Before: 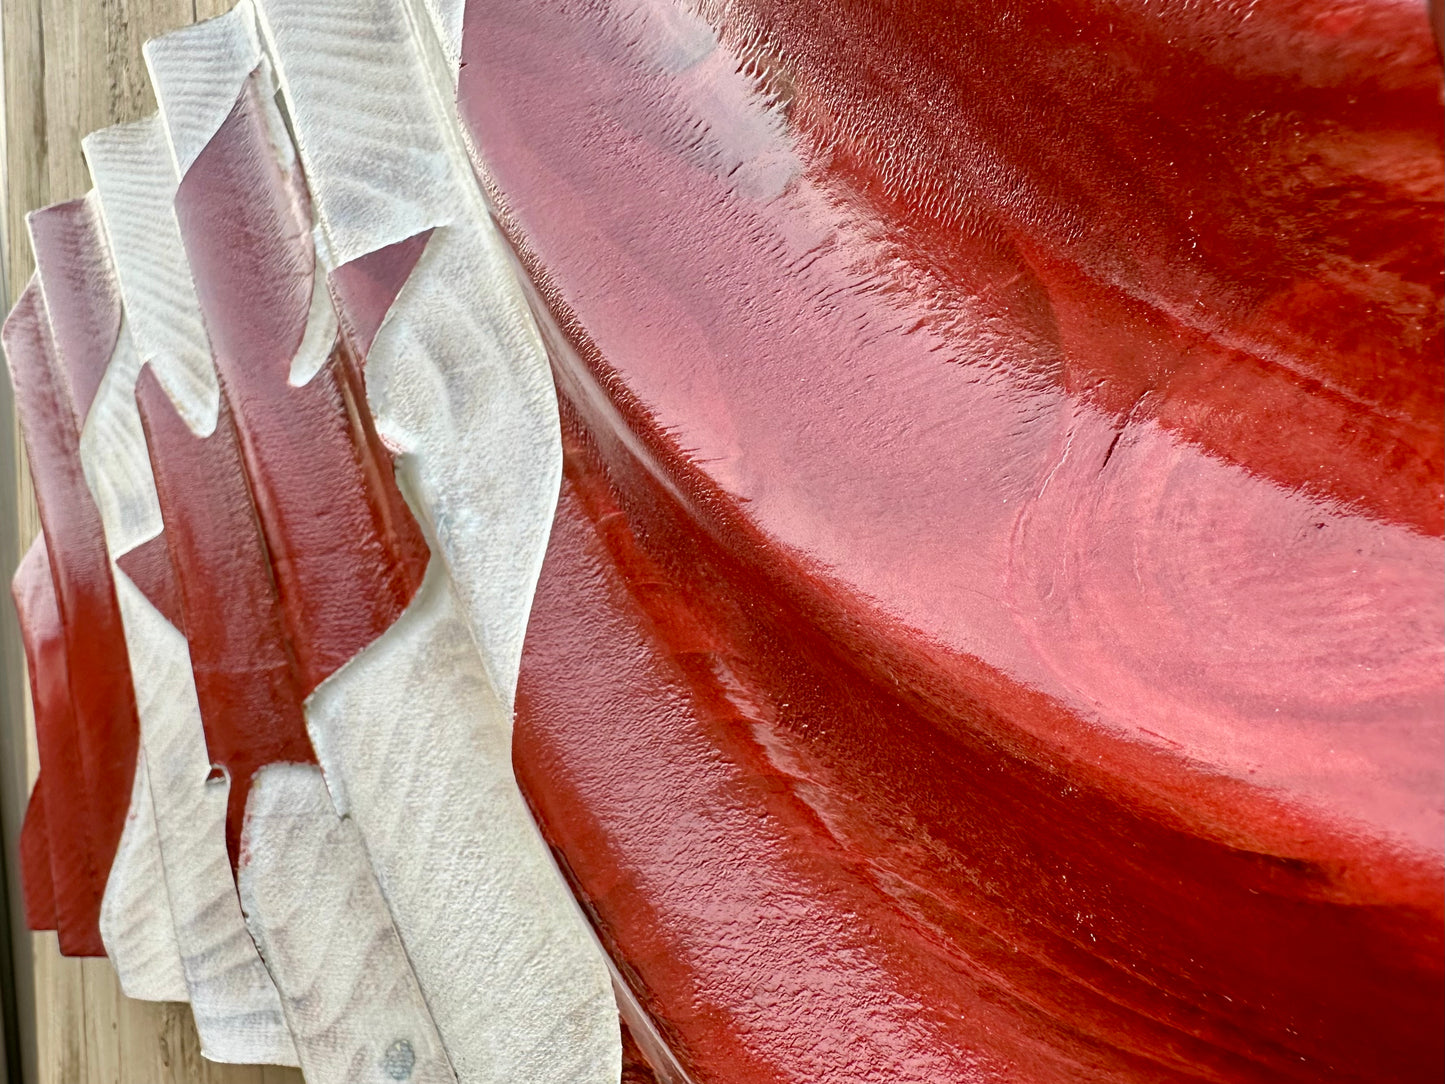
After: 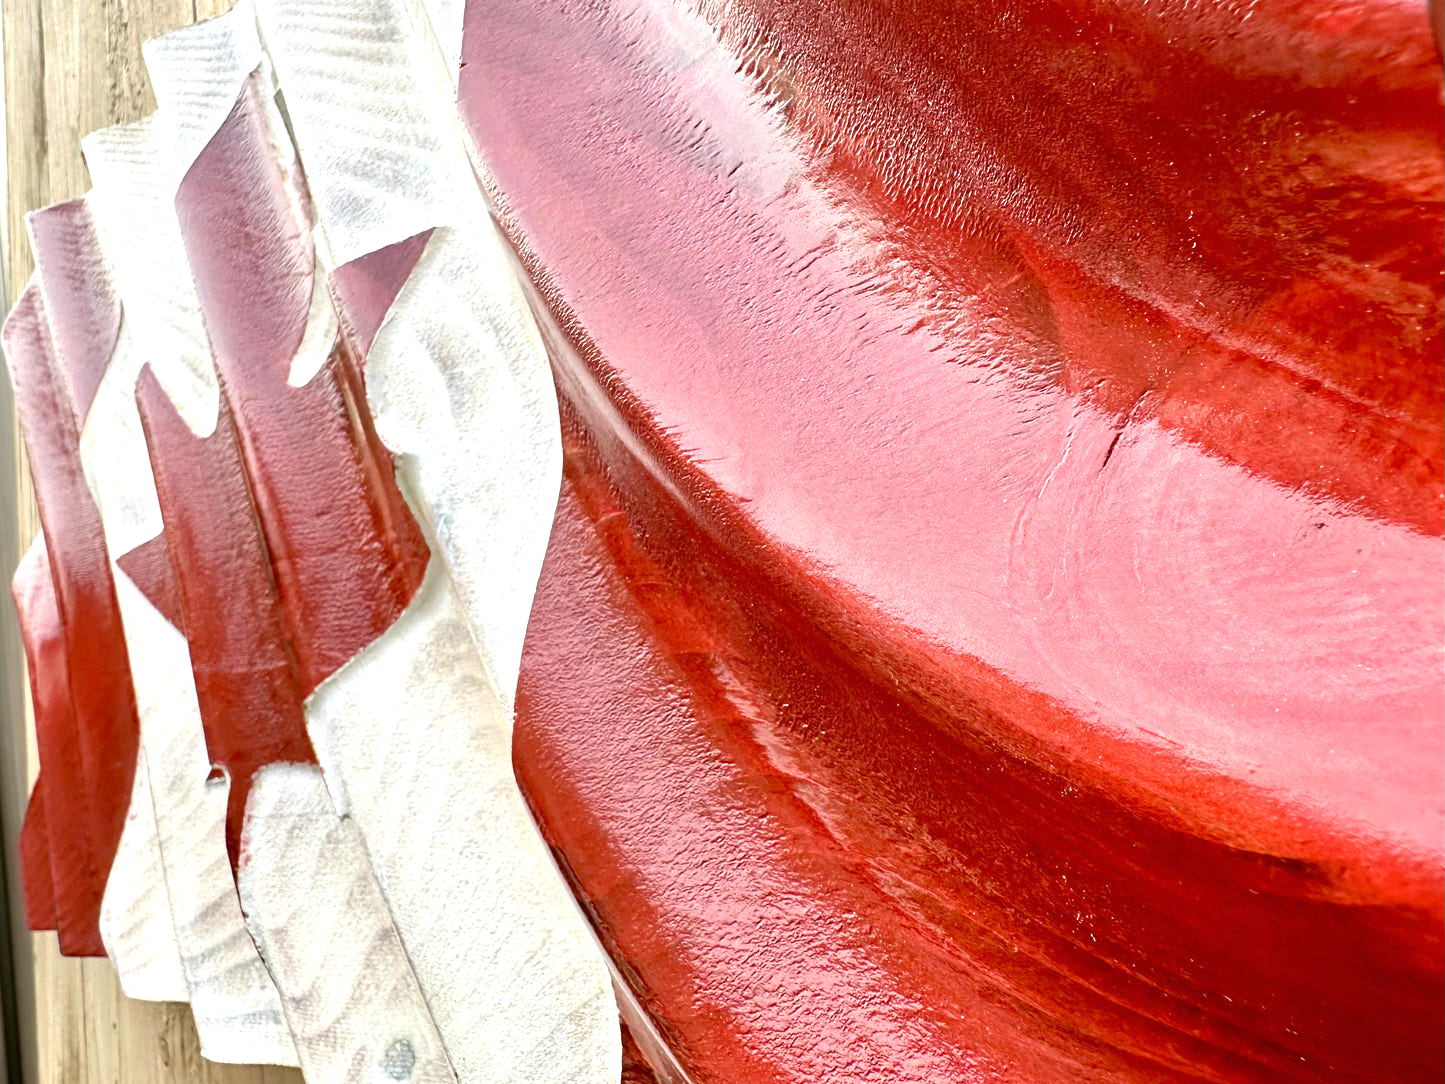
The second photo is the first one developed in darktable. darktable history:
exposure: black level correction 0, exposure 0.7 EV, compensate highlight preservation false
color balance: on, module defaults
